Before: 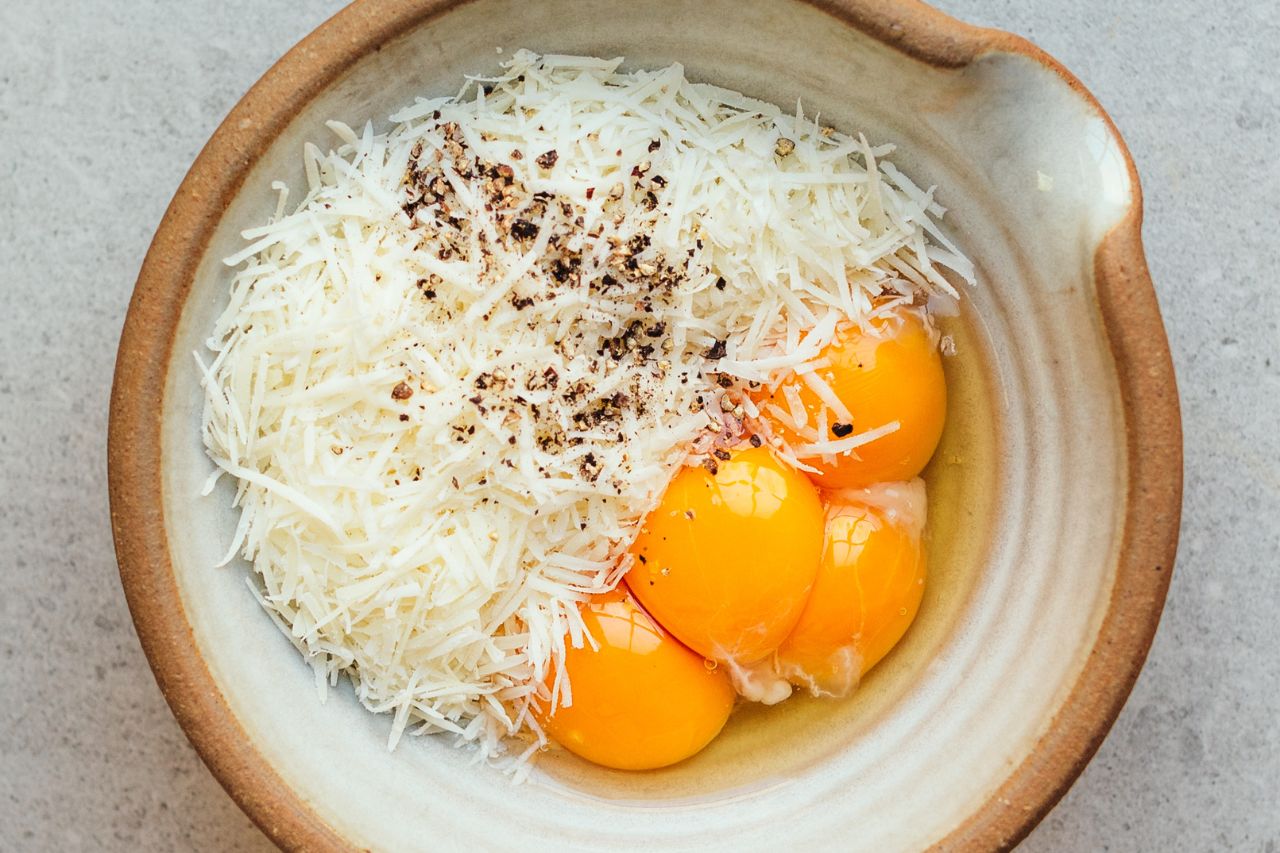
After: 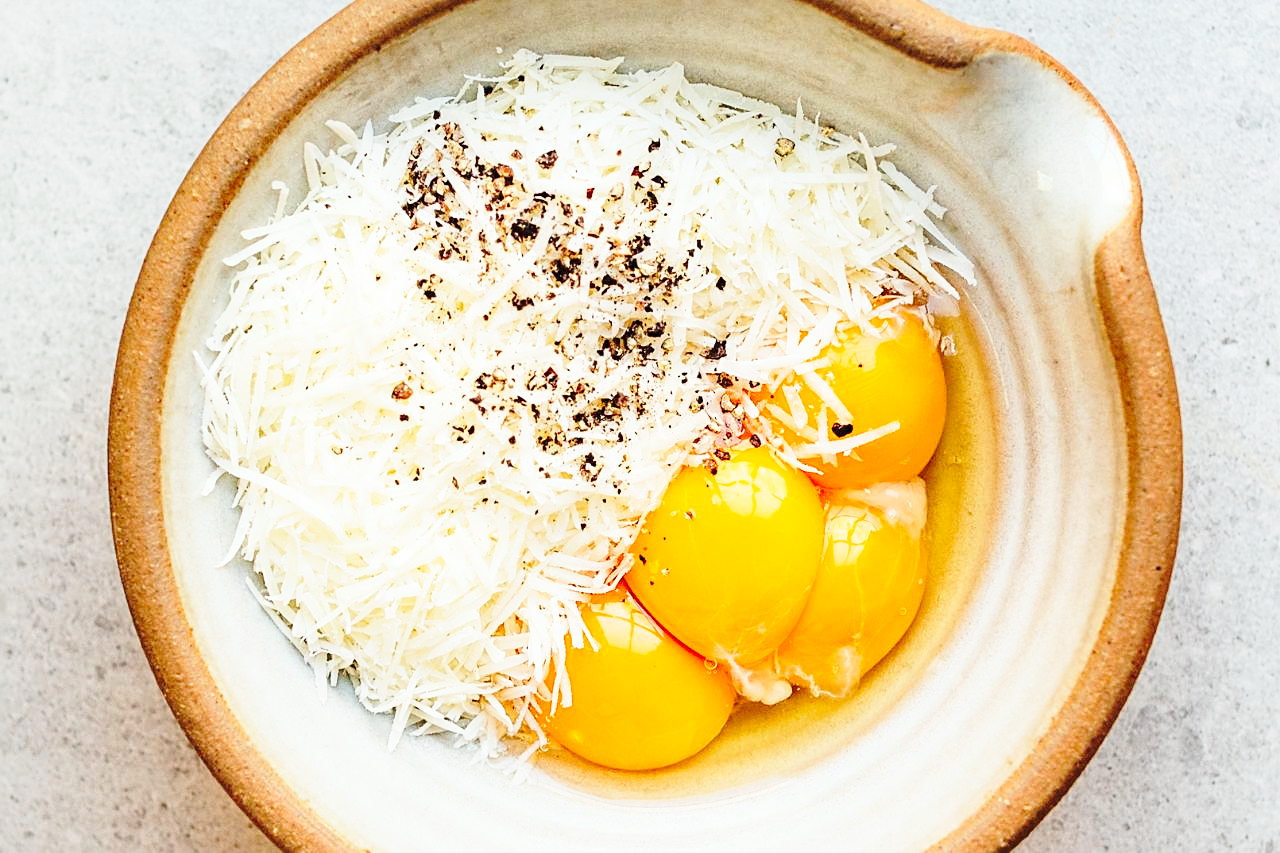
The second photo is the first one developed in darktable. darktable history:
contrast brightness saturation: contrast 0.04, saturation 0.07
sharpen: on, module defaults
base curve: curves: ch0 [(0, 0) (0.036, 0.037) (0.121, 0.228) (0.46, 0.76) (0.859, 0.983) (1, 1)], preserve colors none
